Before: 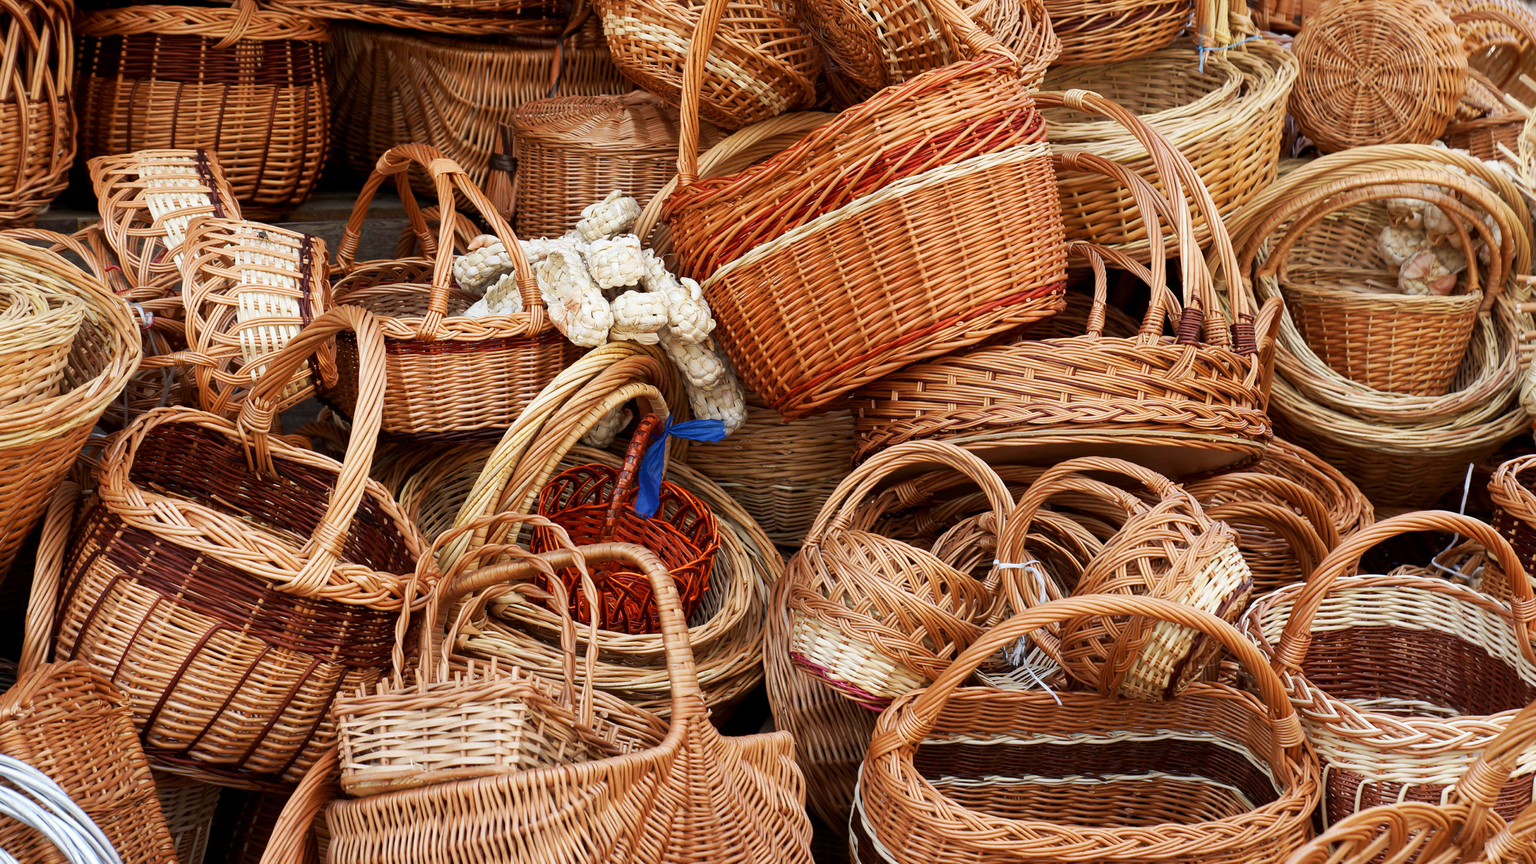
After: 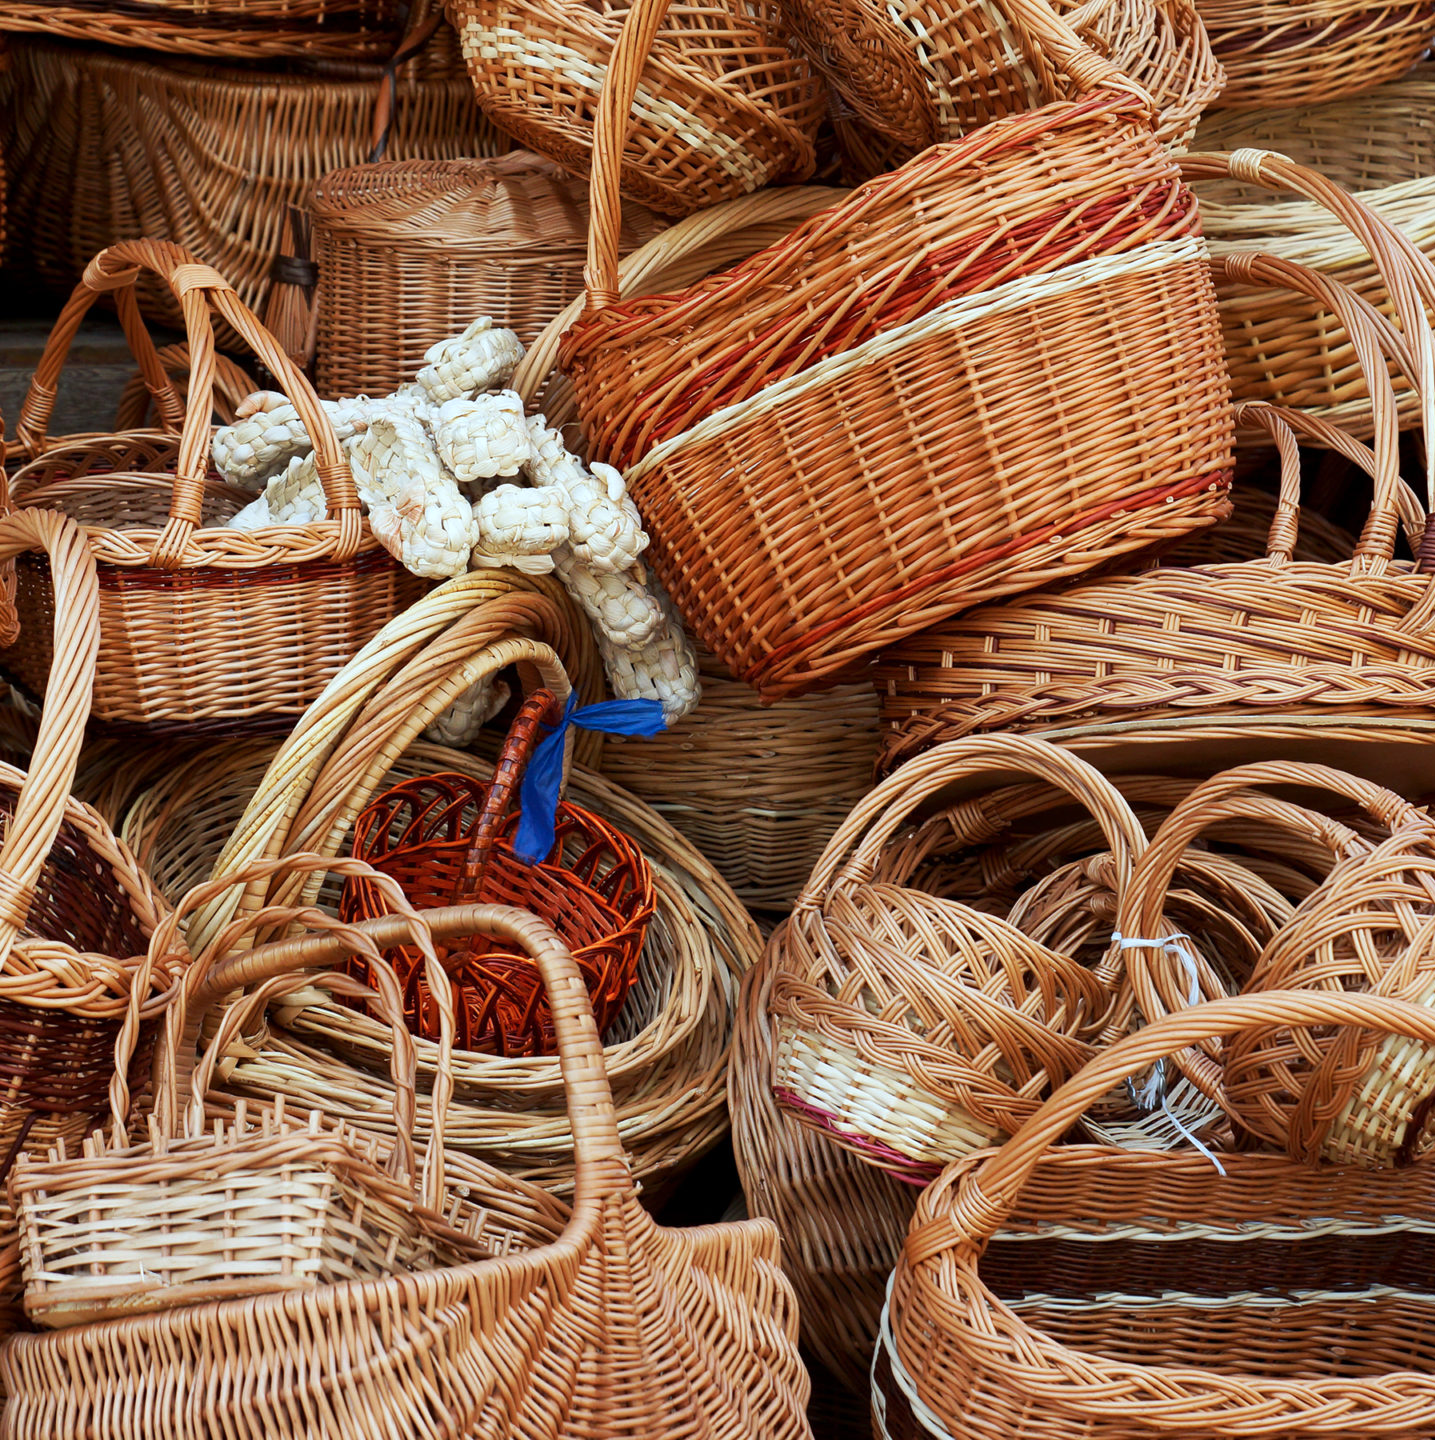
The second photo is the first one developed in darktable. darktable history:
crop: left 21.286%, right 22.622%
color calibration: illuminant Planckian (black body), adaptation linear Bradford (ICC v4), x 0.365, y 0.367, temperature 4420.8 K, saturation algorithm version 1 (2020)
